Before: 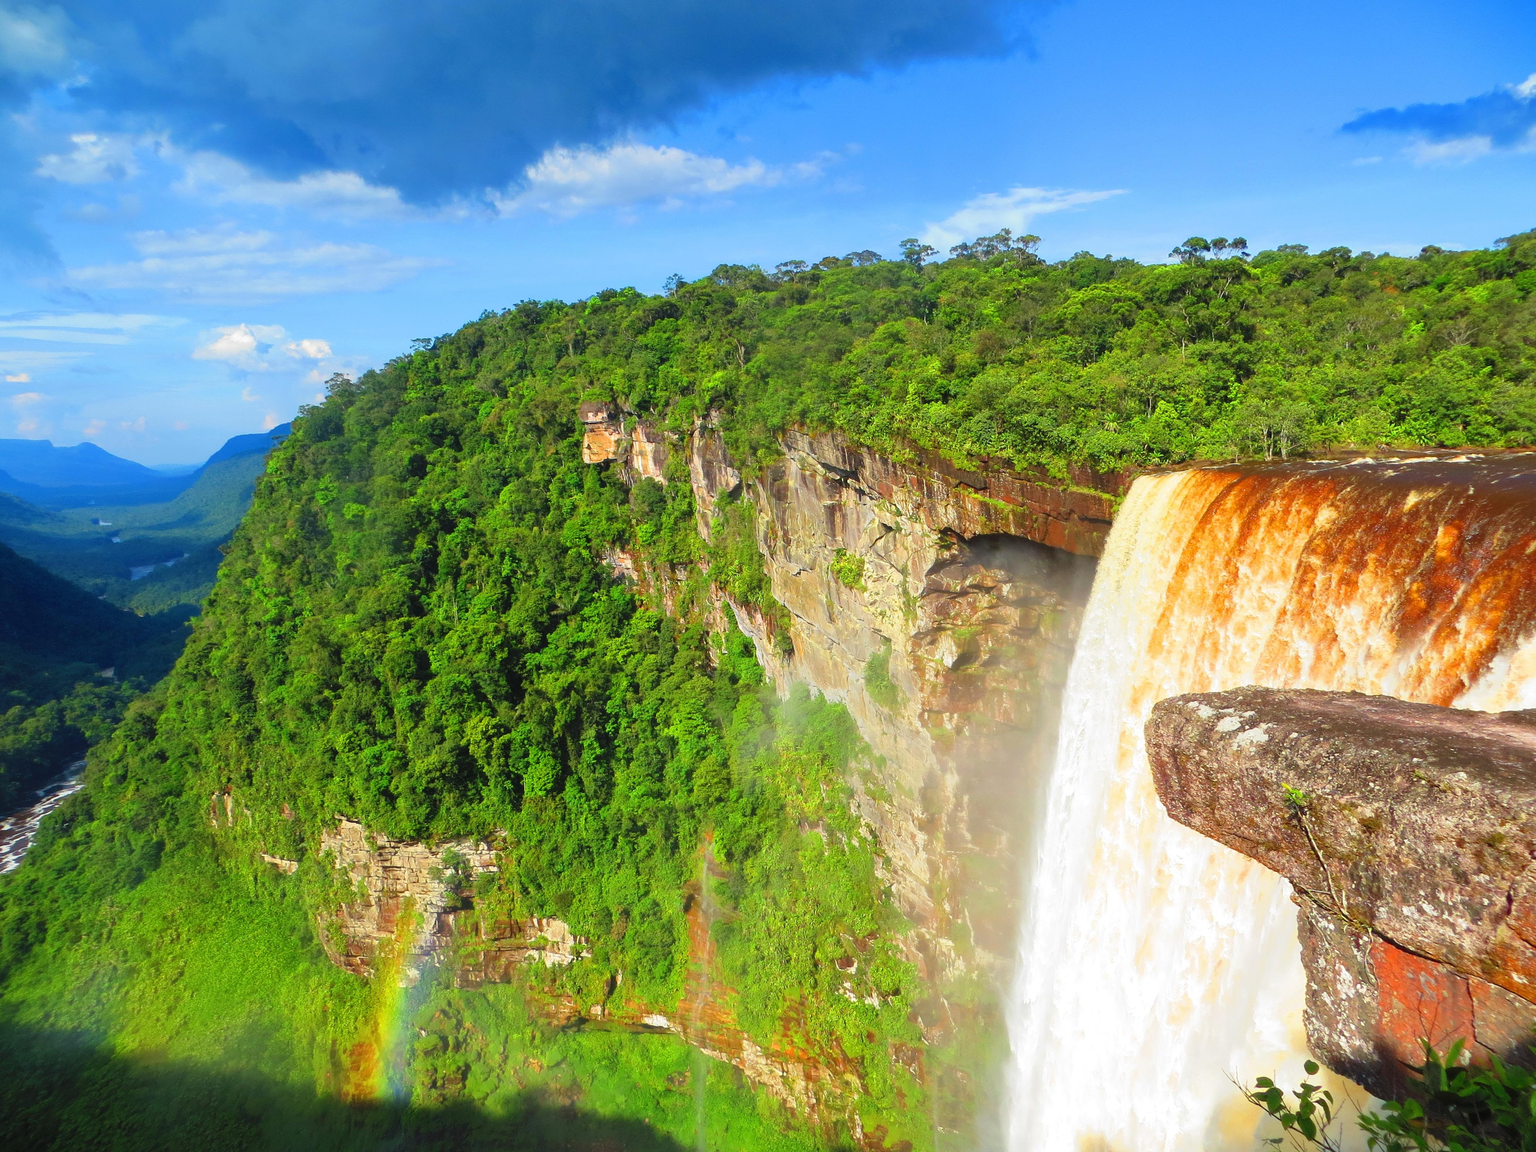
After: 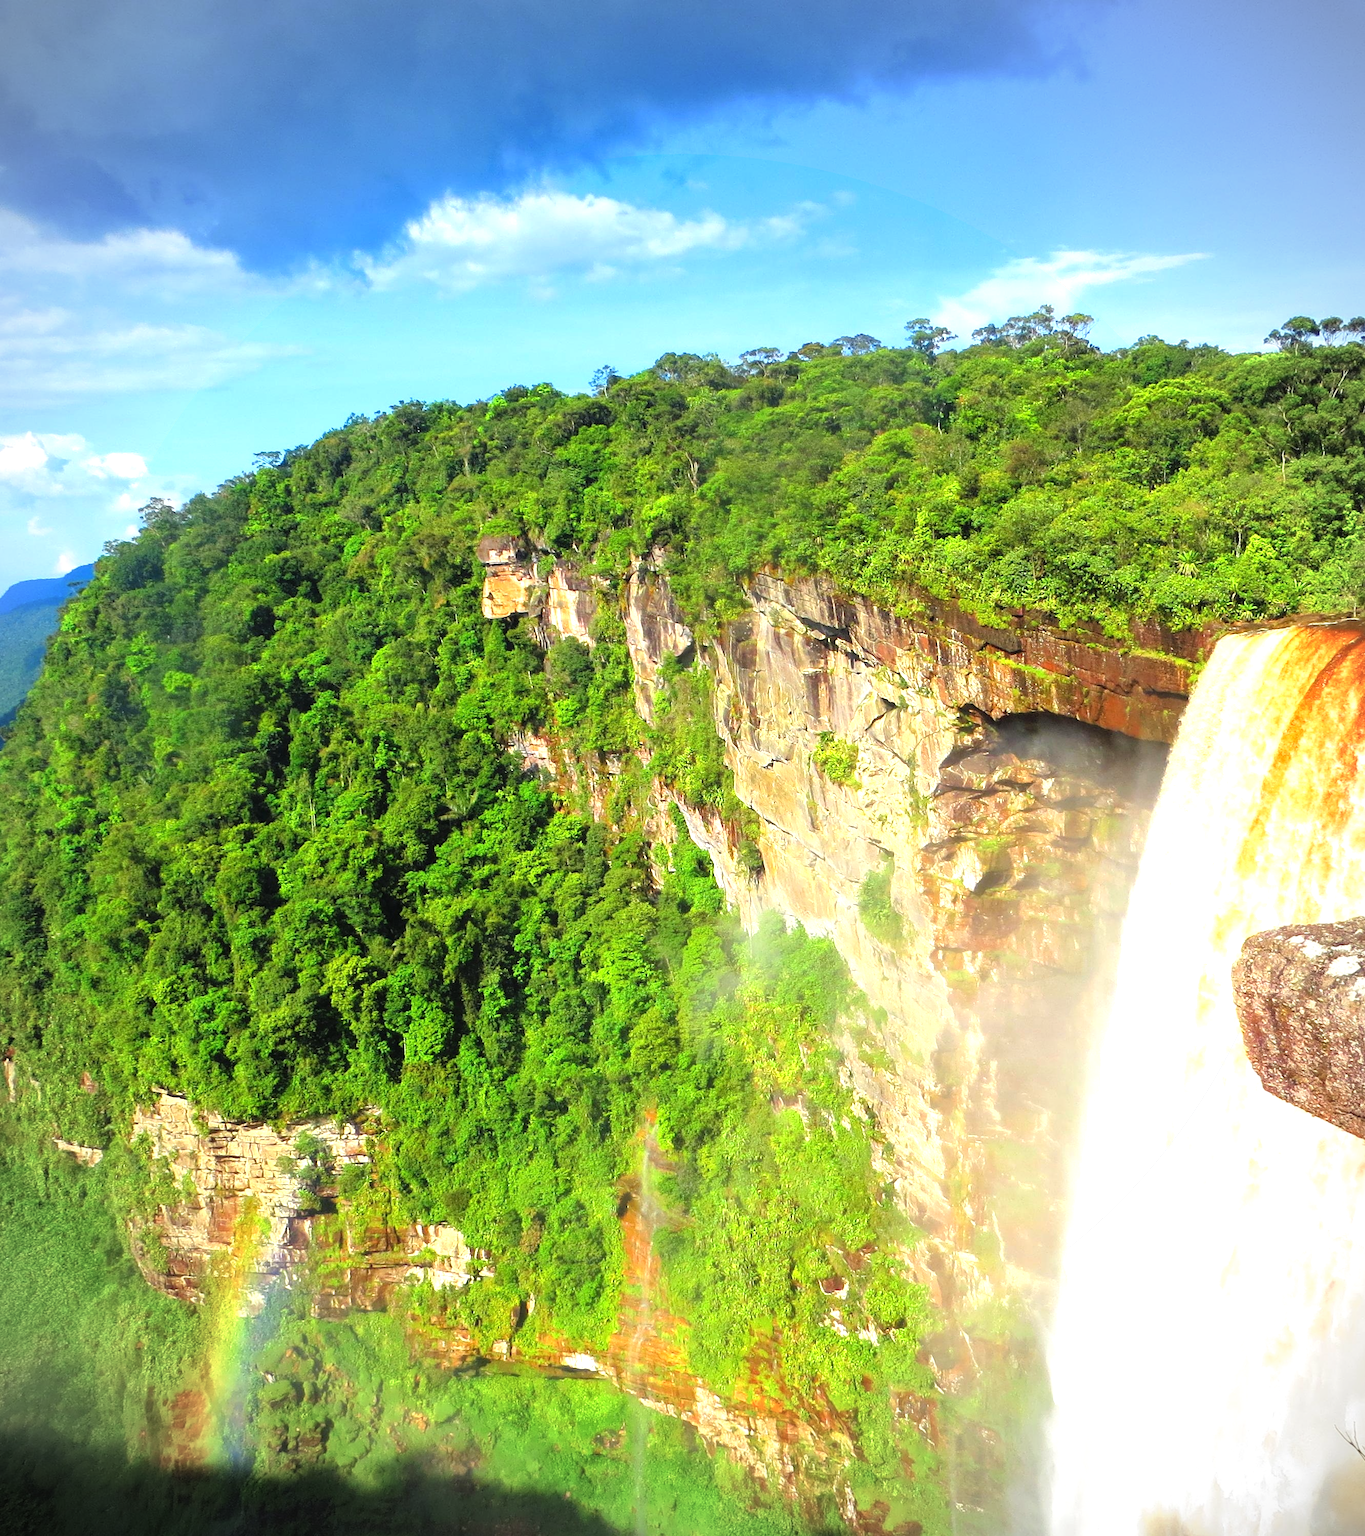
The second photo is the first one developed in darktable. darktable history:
tone equalizer: -8 EV -0.775 EV, -7 EV -0.736 EV, -6 EV -0.628 EV, -5 EV -0.41 EV, -3 EV 0.389 EV, -2 EV 0.6 EV, -1 EV 0.699 EV, +0 EV 0.721 EV
vignetting: unbound false
crop and rotate: left 14.41%, right 18.927%
